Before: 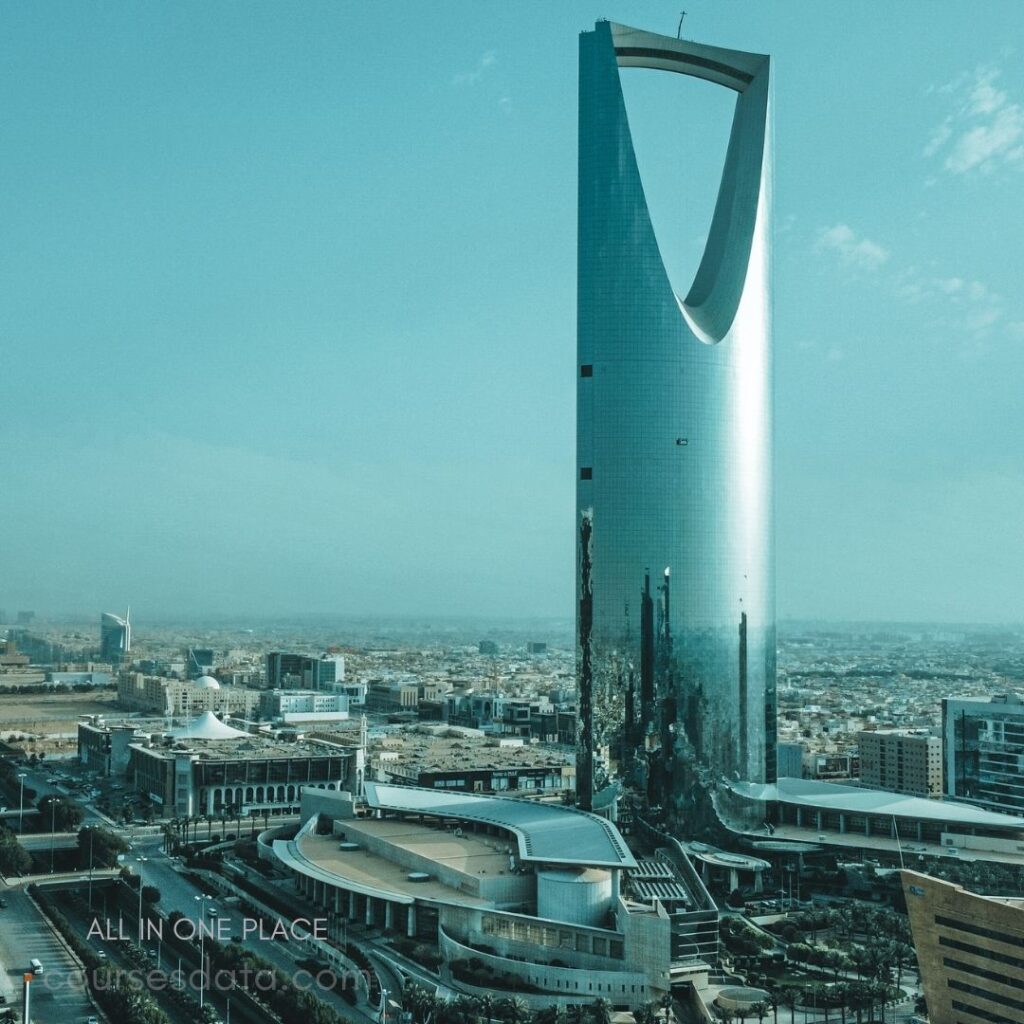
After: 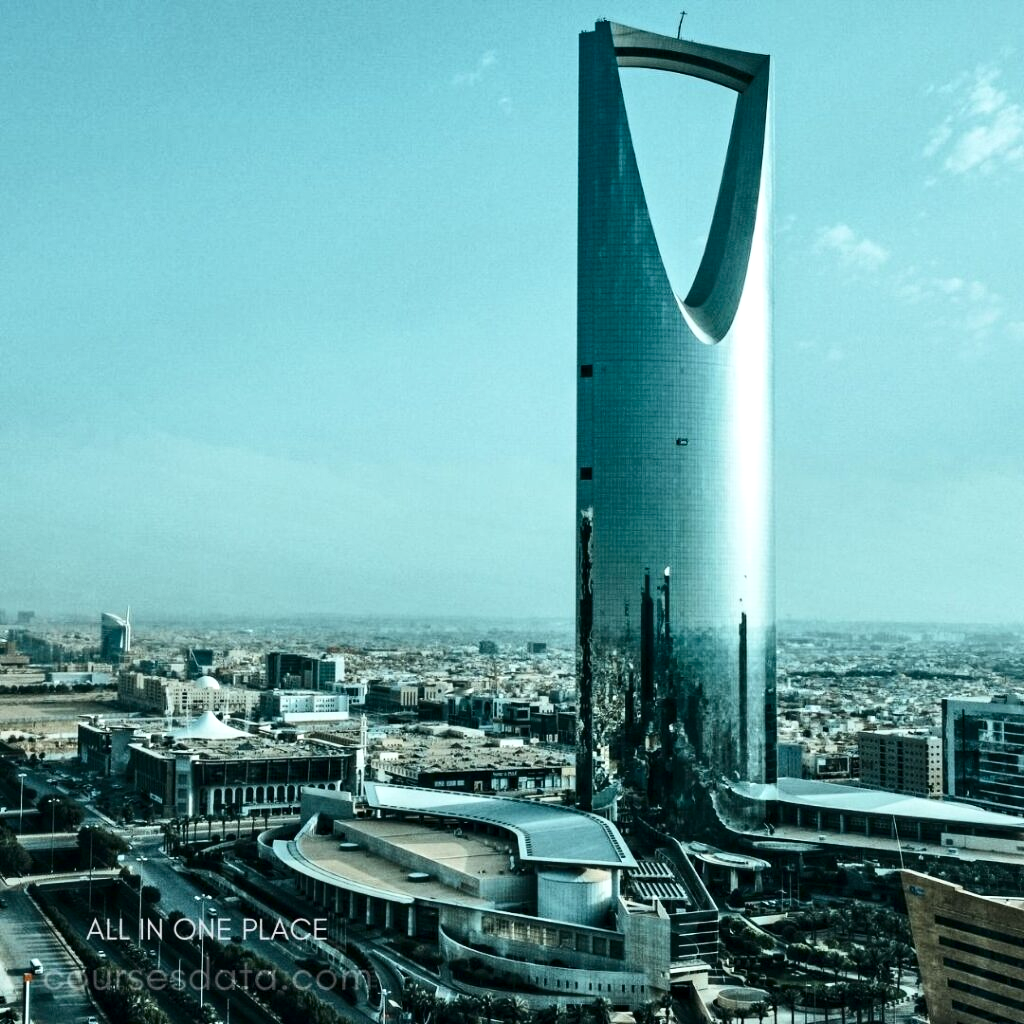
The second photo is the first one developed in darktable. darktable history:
contrast brightness saturation: contrast 0.28
contrast equalizer: y [[0.531, 0.548, 0.559, 0.557, 0.544, 0.527], [0.5 ×6], [0.5 ×6], [0 ×6], [0 ×6]]
local contrast: highlights 100%, shadows 100%, detail 120%, midtone range 0.2
